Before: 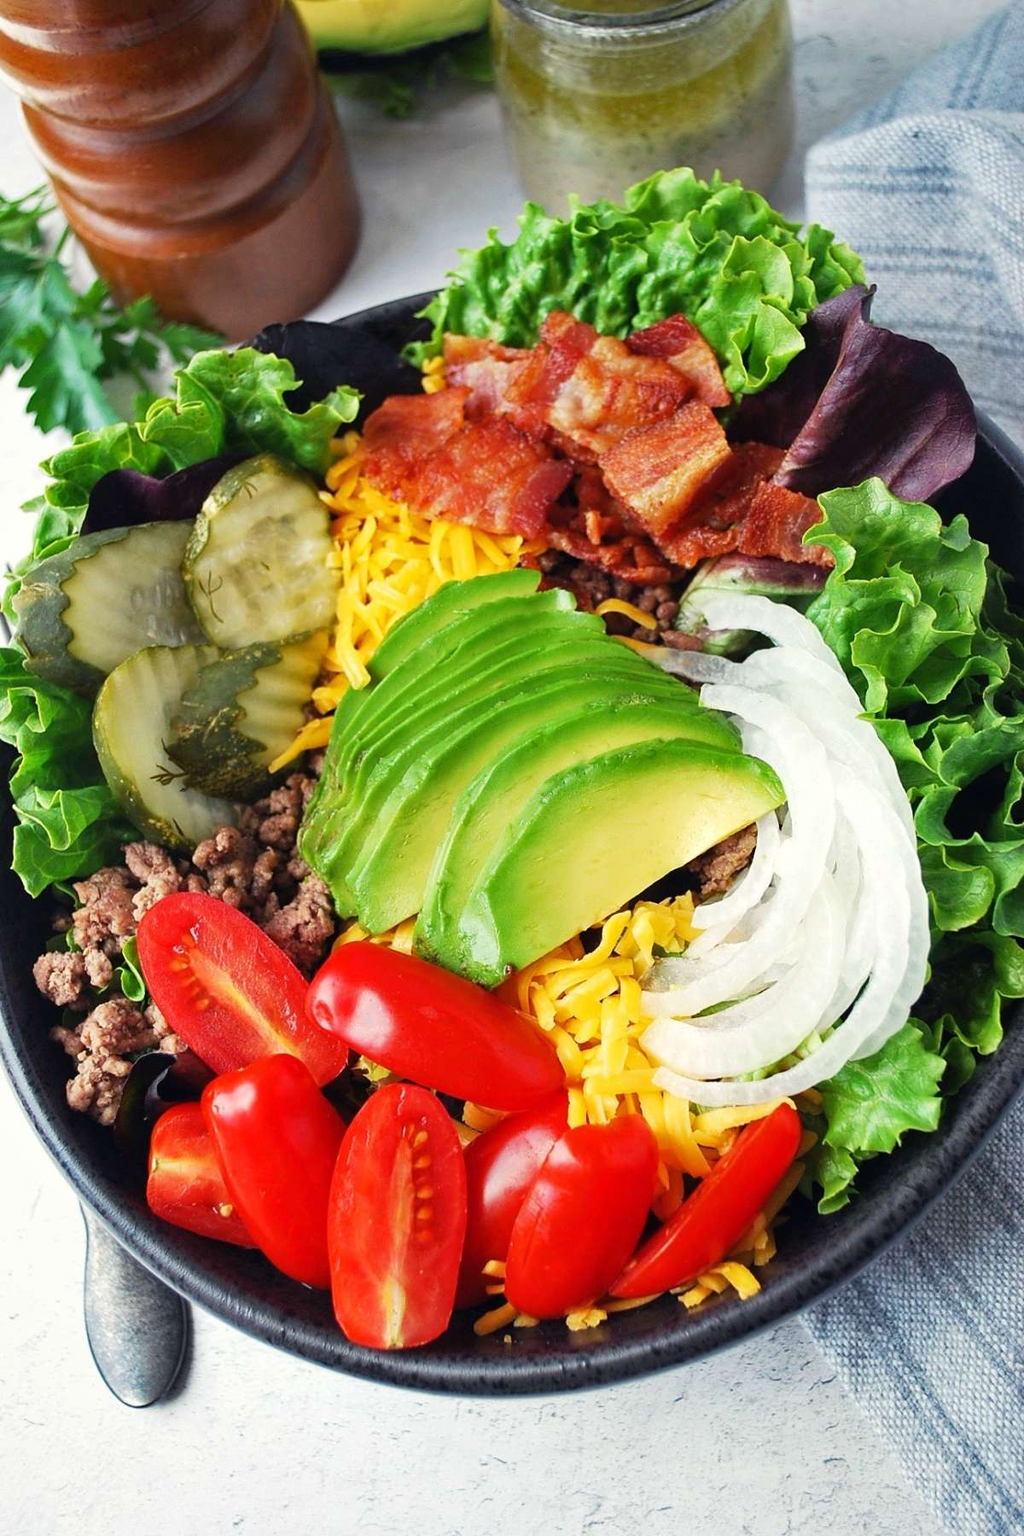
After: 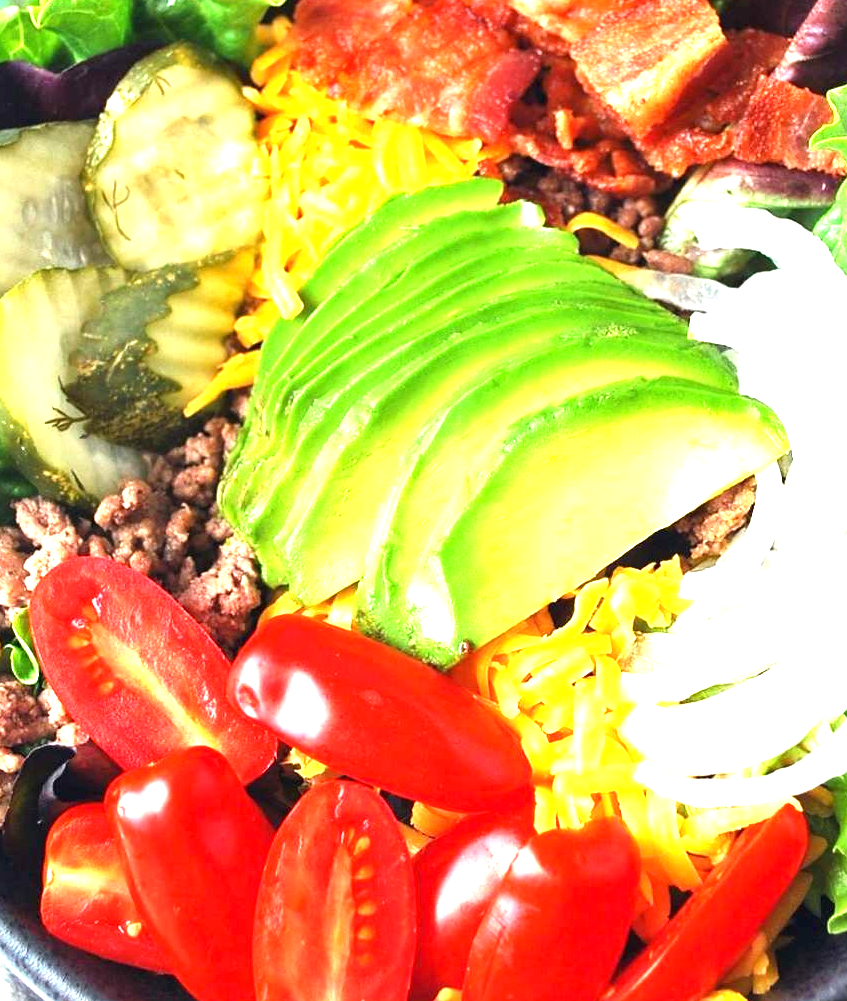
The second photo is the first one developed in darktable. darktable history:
crop: left 10.956%, top 27.216%, right 18.262%, bottom 17.146%
exposure: black level correction 0, exposure 1.467 EV, compensate exposure bias true, compensate highlight preservation false
